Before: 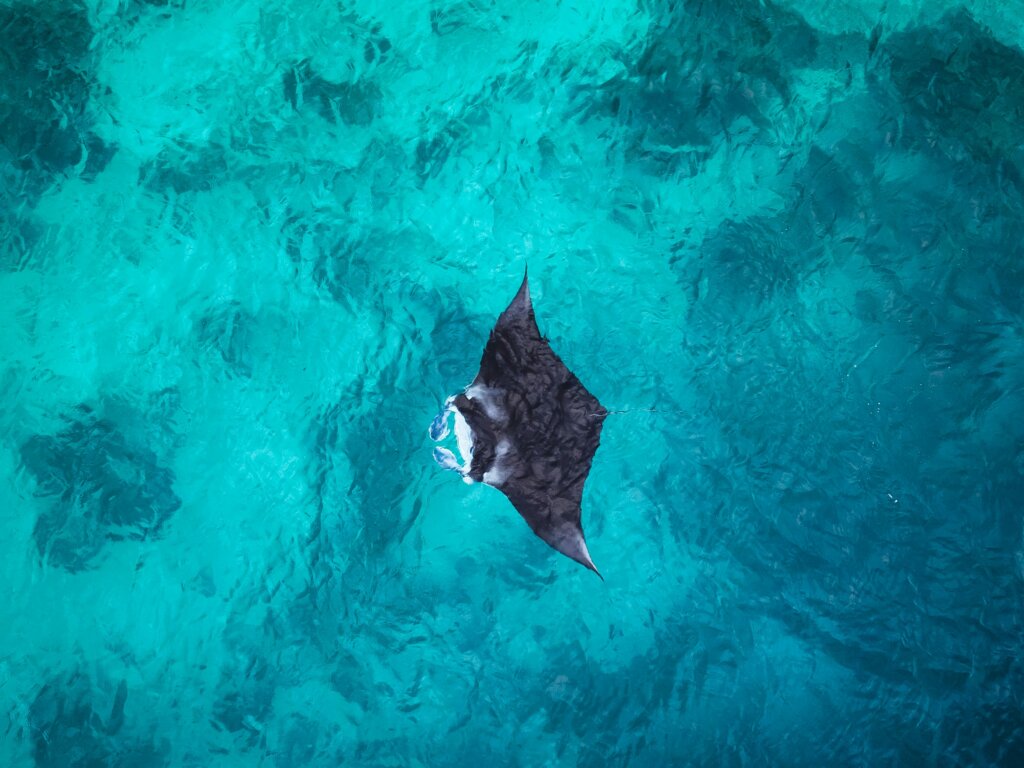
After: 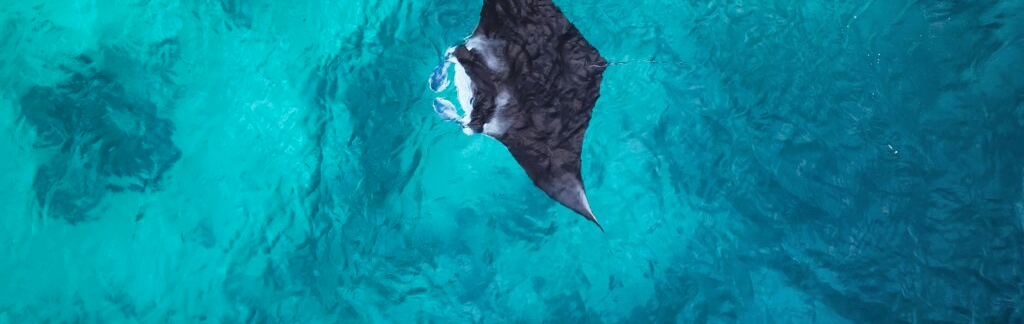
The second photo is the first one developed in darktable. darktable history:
crop: top 45.551%, bottom 12.262%
white balance: emerald 1
shadows and highlights: shadows 32, highlights -32, soften with gaussian
